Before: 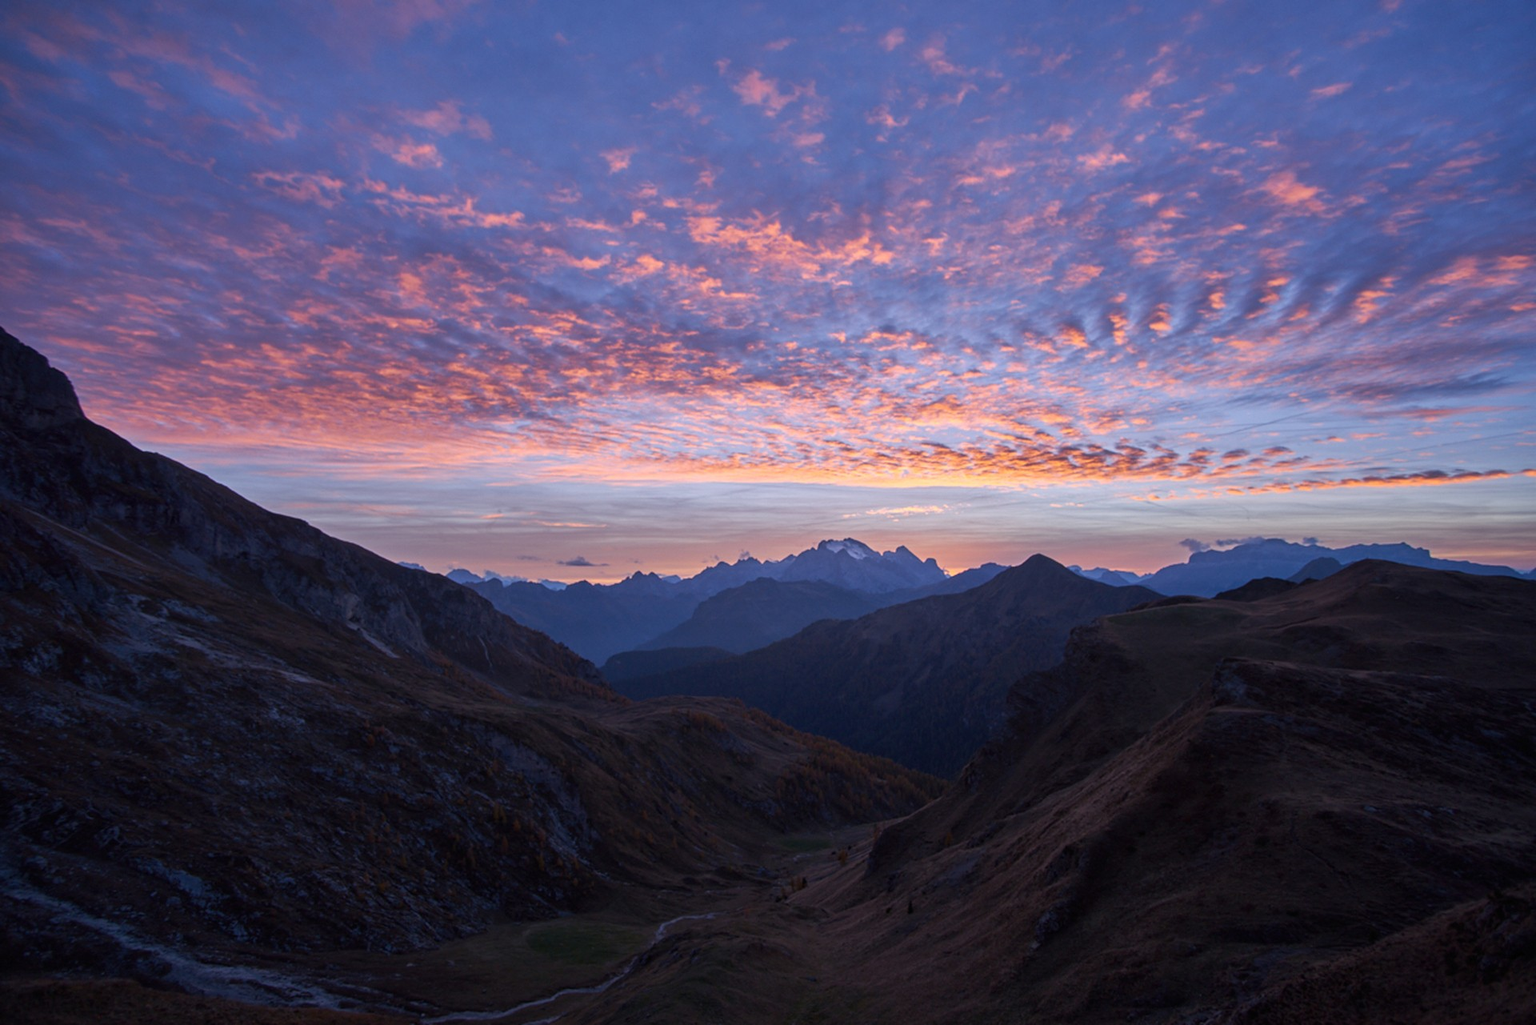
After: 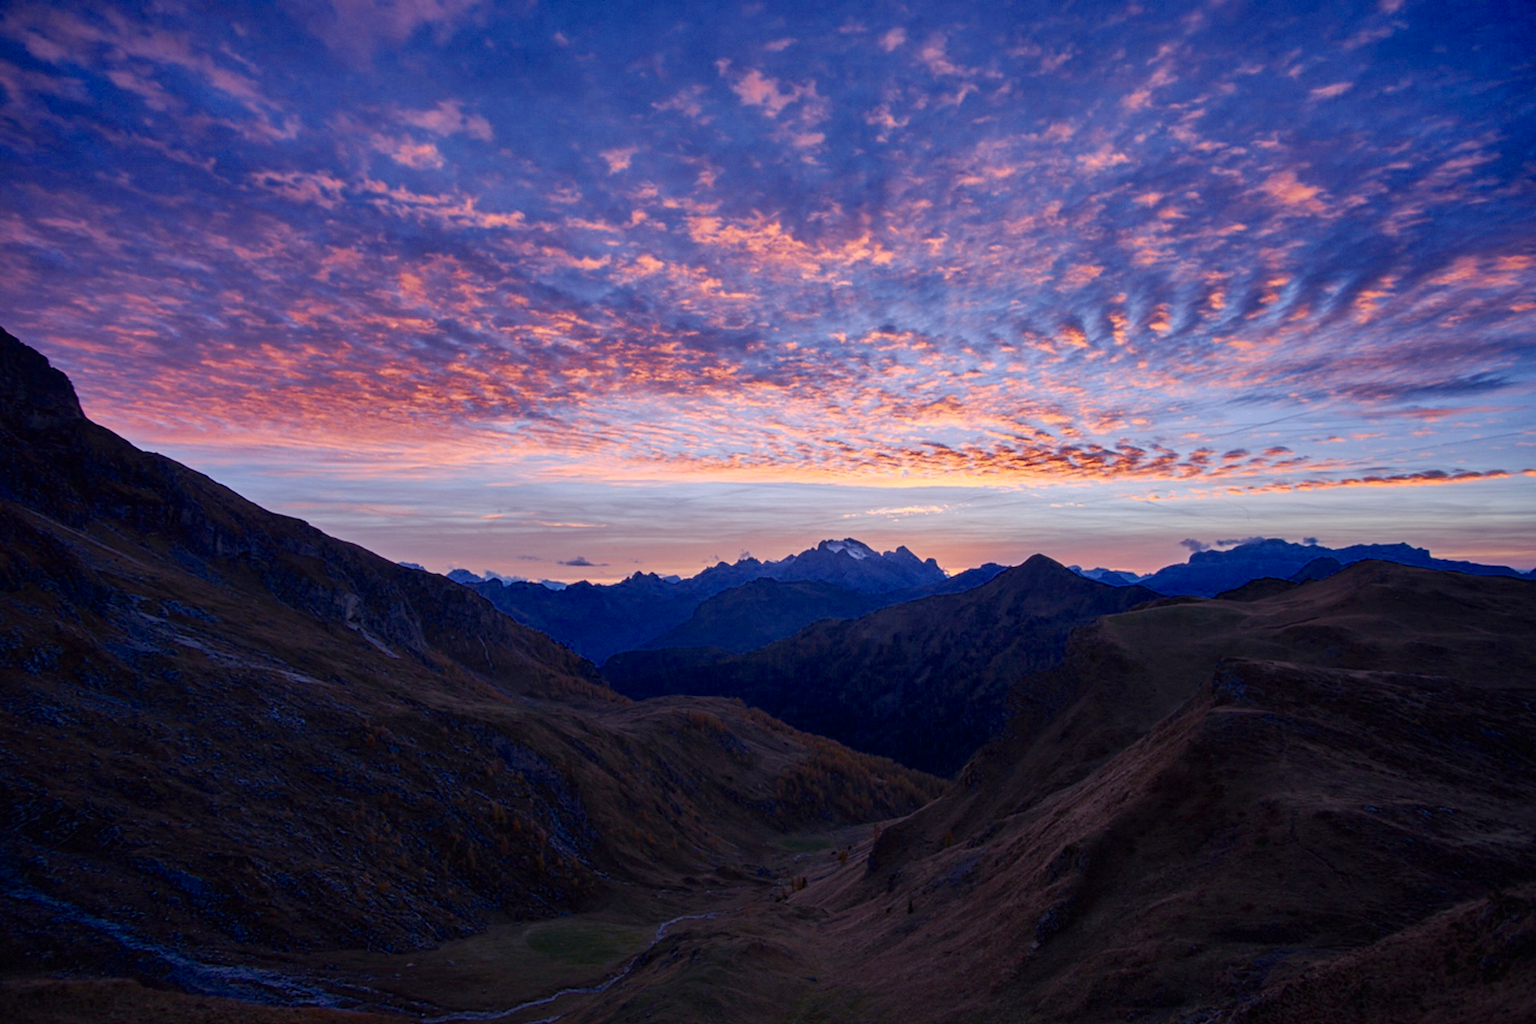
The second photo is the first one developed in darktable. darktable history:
shadows and highlights: radius 336.3, shadows 29.01, soften with gaussian
color balance rgb: power › hue 328.55°, perceptual saturation grading › global saturation 0.137%, perceptual saturation grading › highlights -9.128%, perceptual saturation grading › mid-tones 18.422%, perceptual saturation grading › shadows 28.981%, global vibrance 6.805%, saturation formula JzAzBz (2021)
